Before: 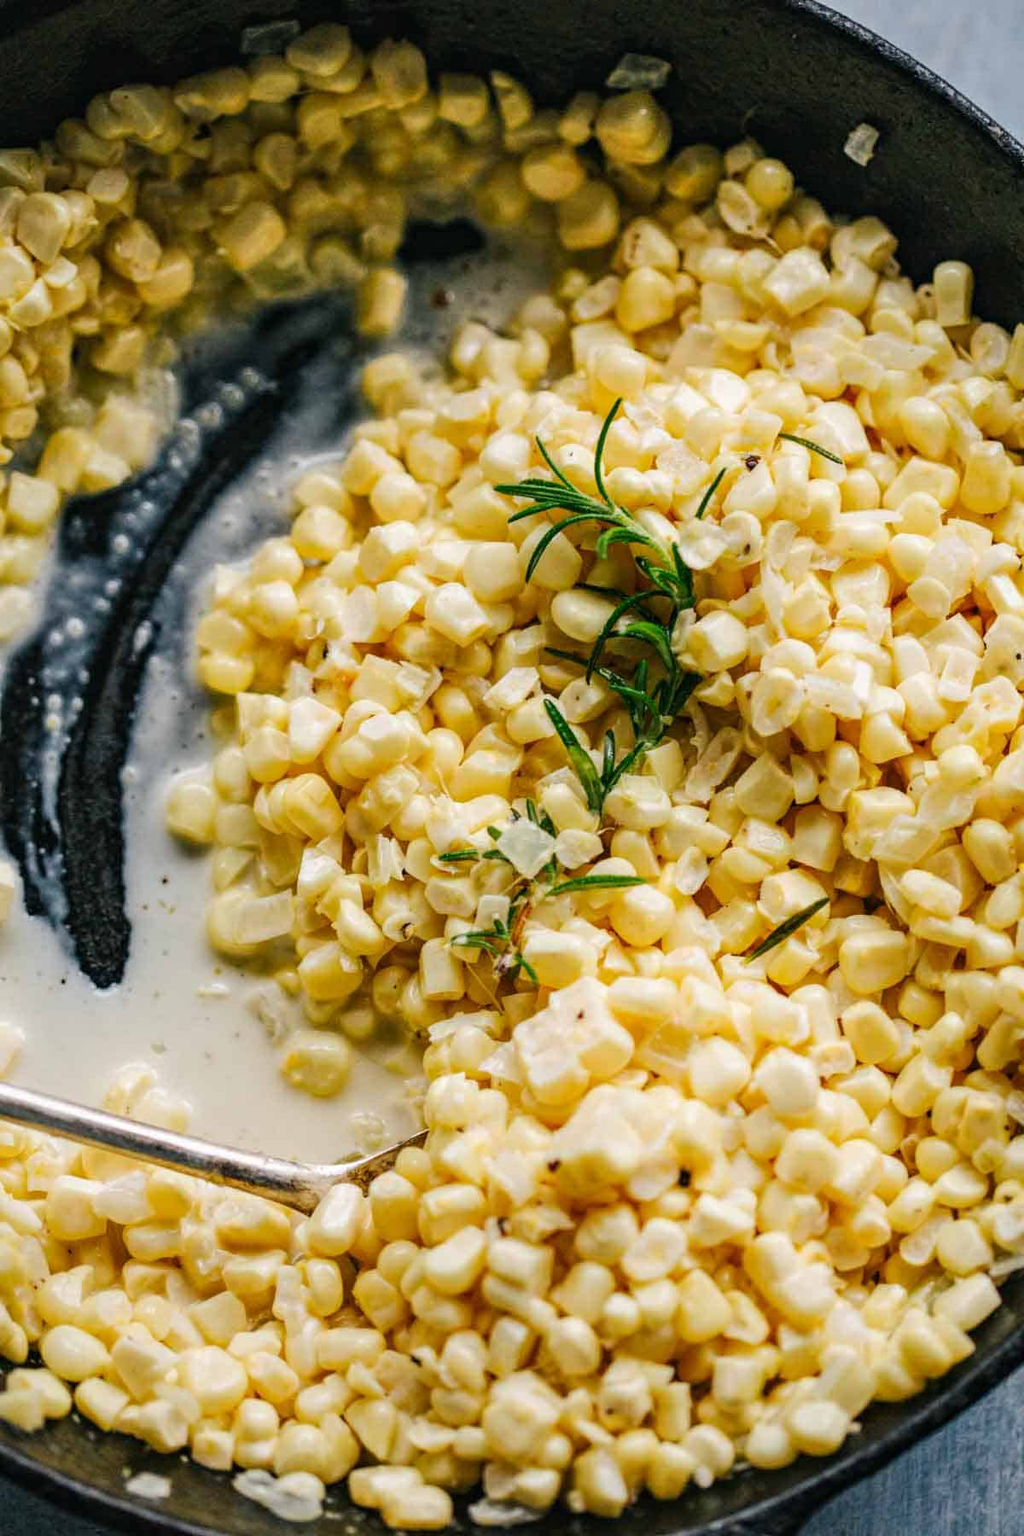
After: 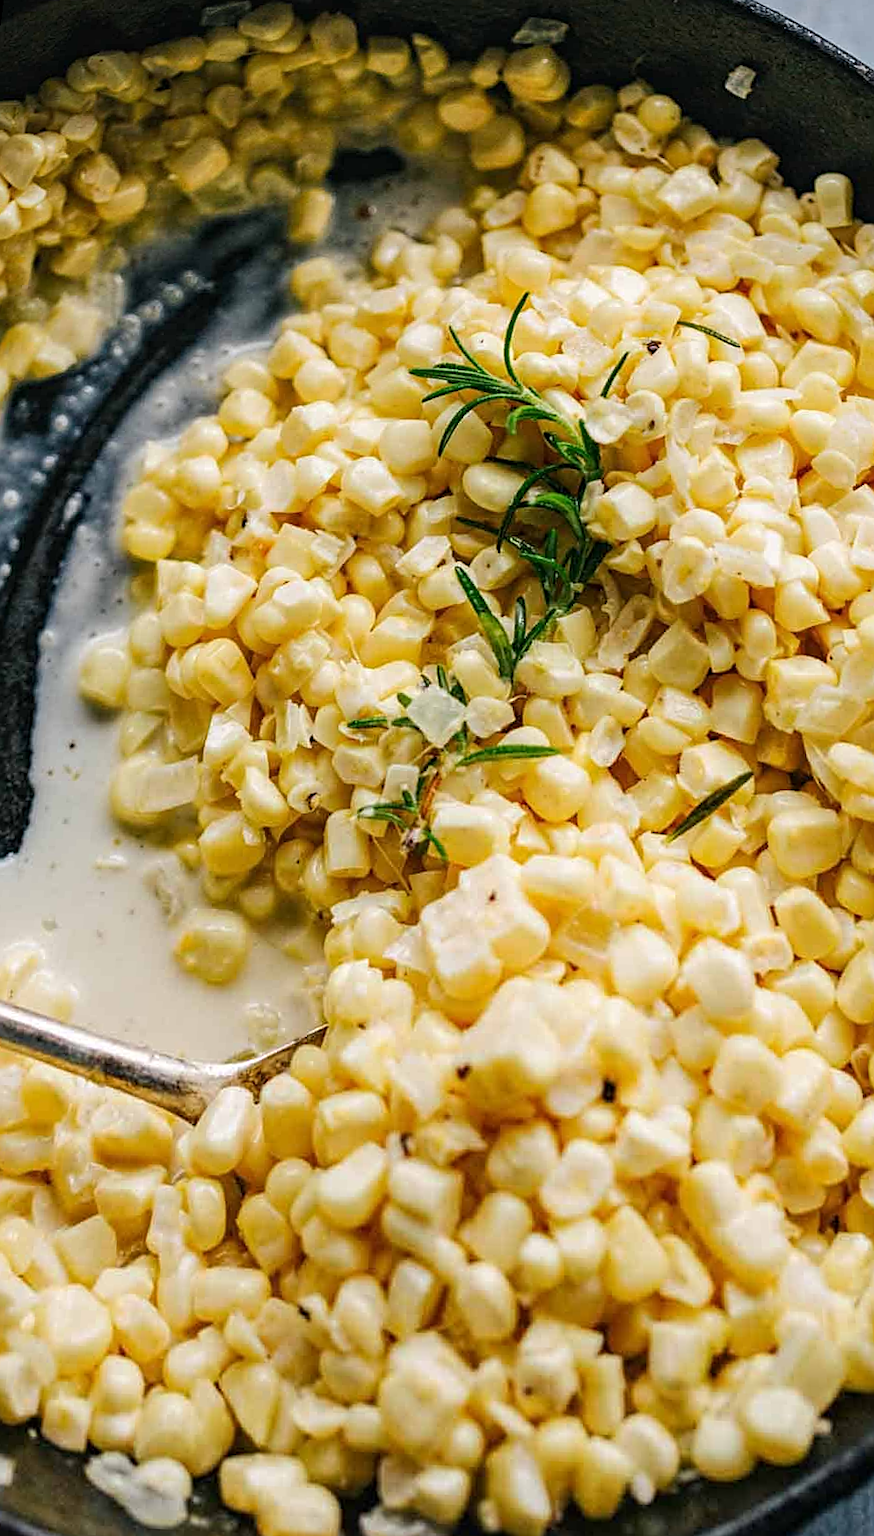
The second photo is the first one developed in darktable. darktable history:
rotate and perspective: rotation 0.72°, lens shift (vertical) -0.352, lens shift (horizontal) -0.051, crop left 0.152, crop right 0.859, crop top 0.019, crop bottom 0.964
sharpen: on, module defaults
